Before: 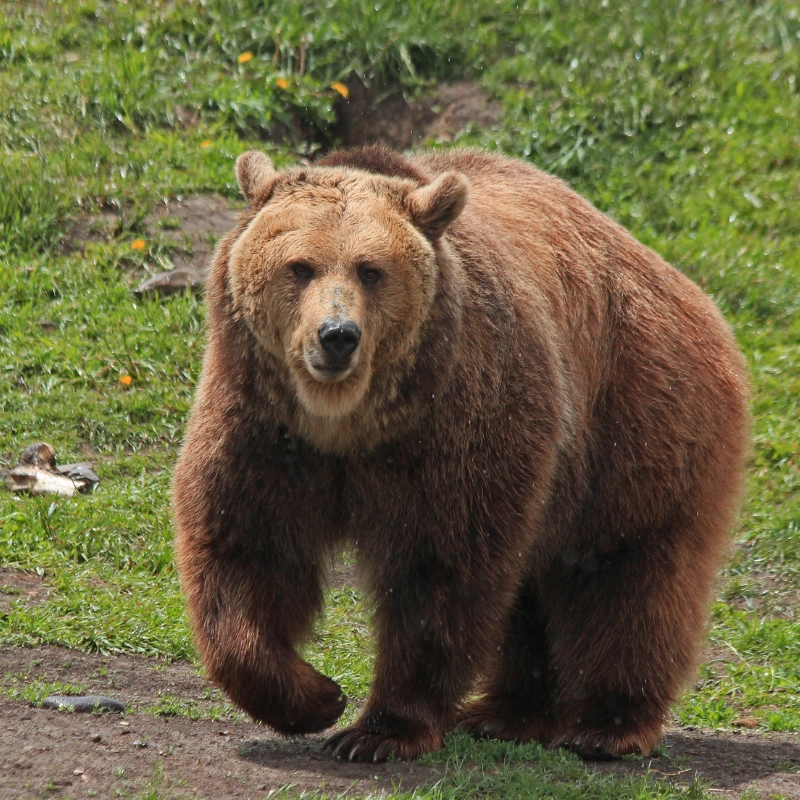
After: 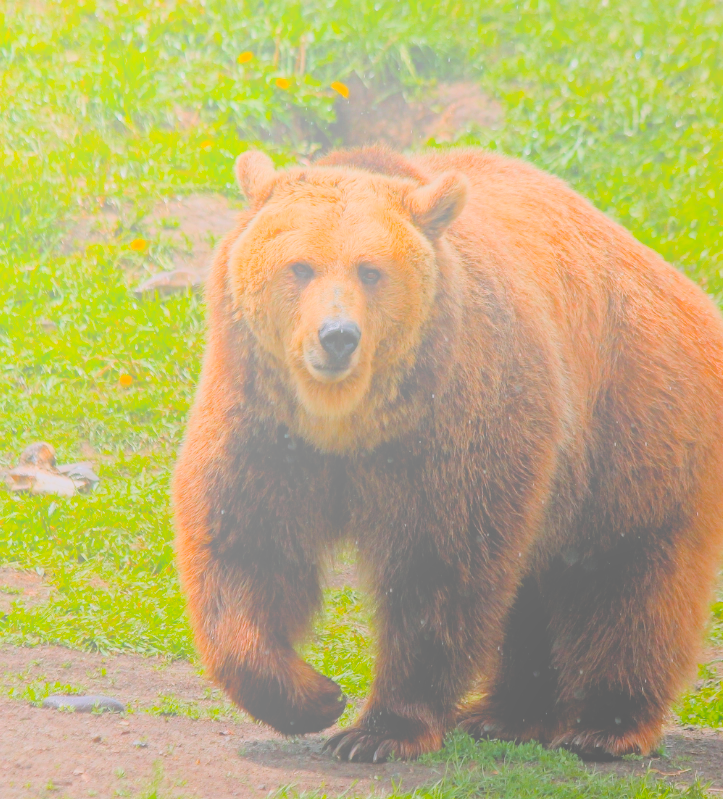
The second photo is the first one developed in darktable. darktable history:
crop: right 9.509%, bottom 0.031%
white balance: red 0.988, blue 1.017
color balance rgb: shadows lift › chroma 2%, shadows lift › hue 217.2°, power › chroma 0.25%, power › hue 60°, highlights gain › chroma 1.5%, highlights gain › hue 309.6°, global offset › luminance -0.5%, perceptual saturation grading › global saturation 15%, global vibrance 20%
filmic rgb: white relative exposure 8 EV, threshold 3 EV, hardness 2.44, latitude 10.07%, contrast 0.72, highlights saturation mix 10%, shadows ↔ highlights balance 1.38%, color science v4 (2020), enable highlight reconstruction true
bloom: size 70%, threshold 25%, strength 70%
